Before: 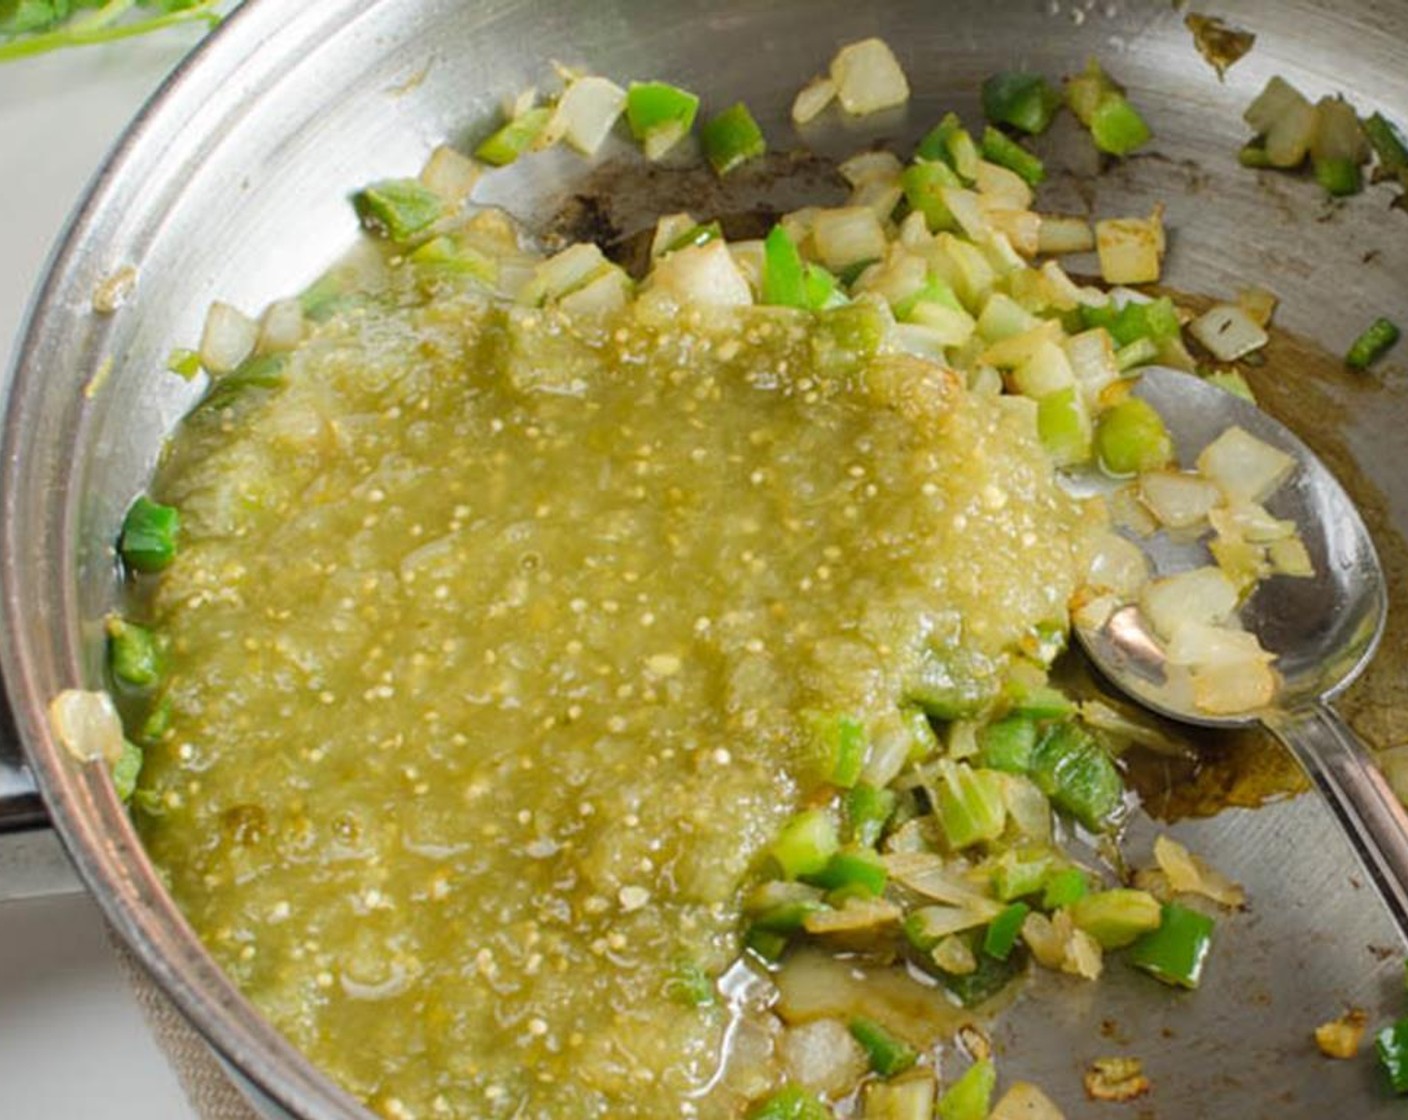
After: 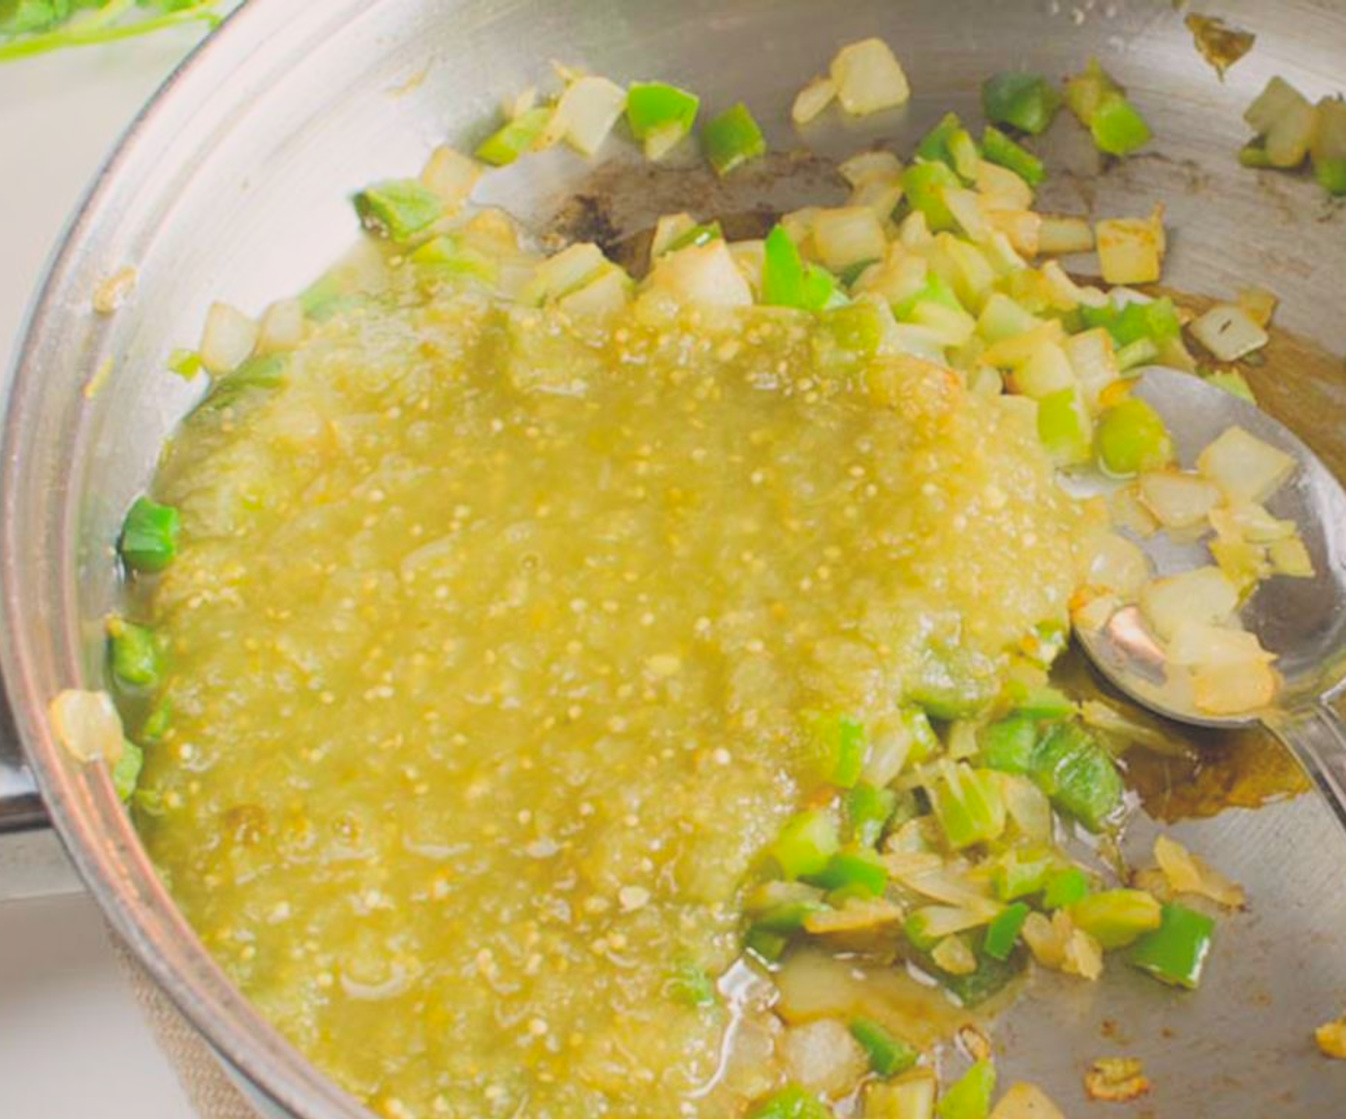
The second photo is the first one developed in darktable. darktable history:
tone equalizer: edges refinement/feathering 500, mask exposure compensation -1.57 EV, preserve details no
local contrast: detail 69%
crop: right 4.401%, bottom 0.018%
color correction: highlights a* 3.25, highlights b* 1.95, saturation 1.16
shadows and highlights: shadows -0.83, highlights 40.67
contrast brightness saturation: brightness 0.153
